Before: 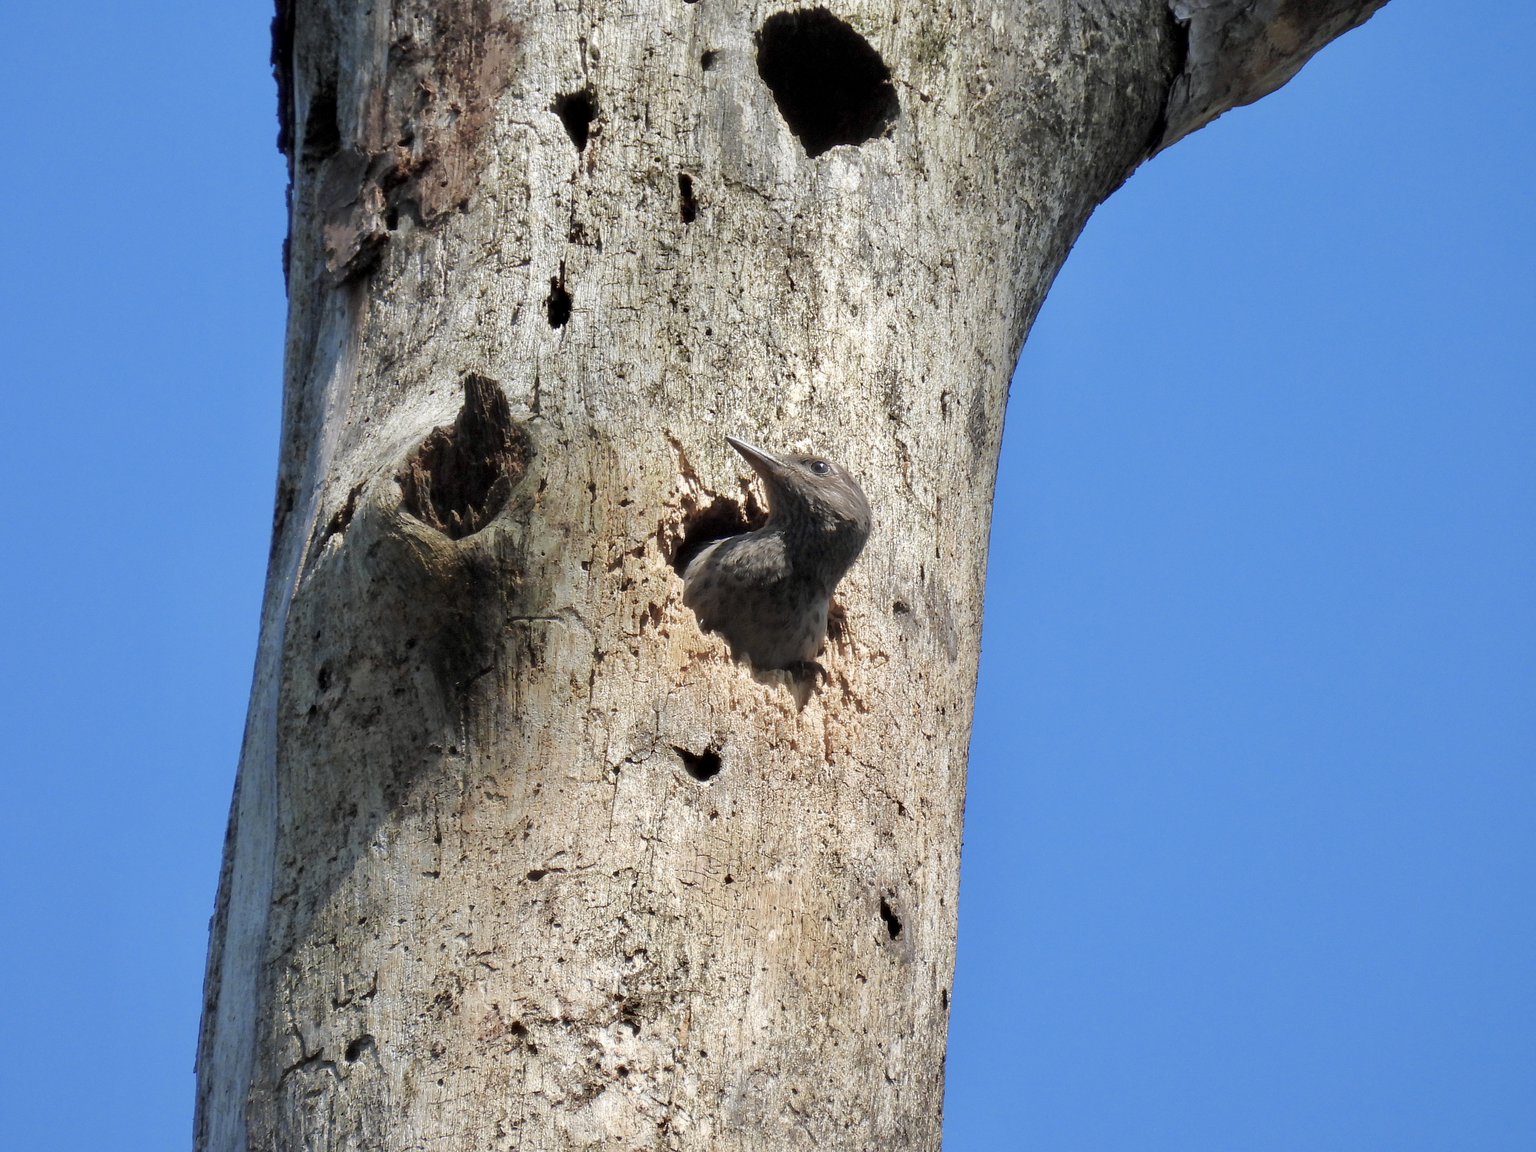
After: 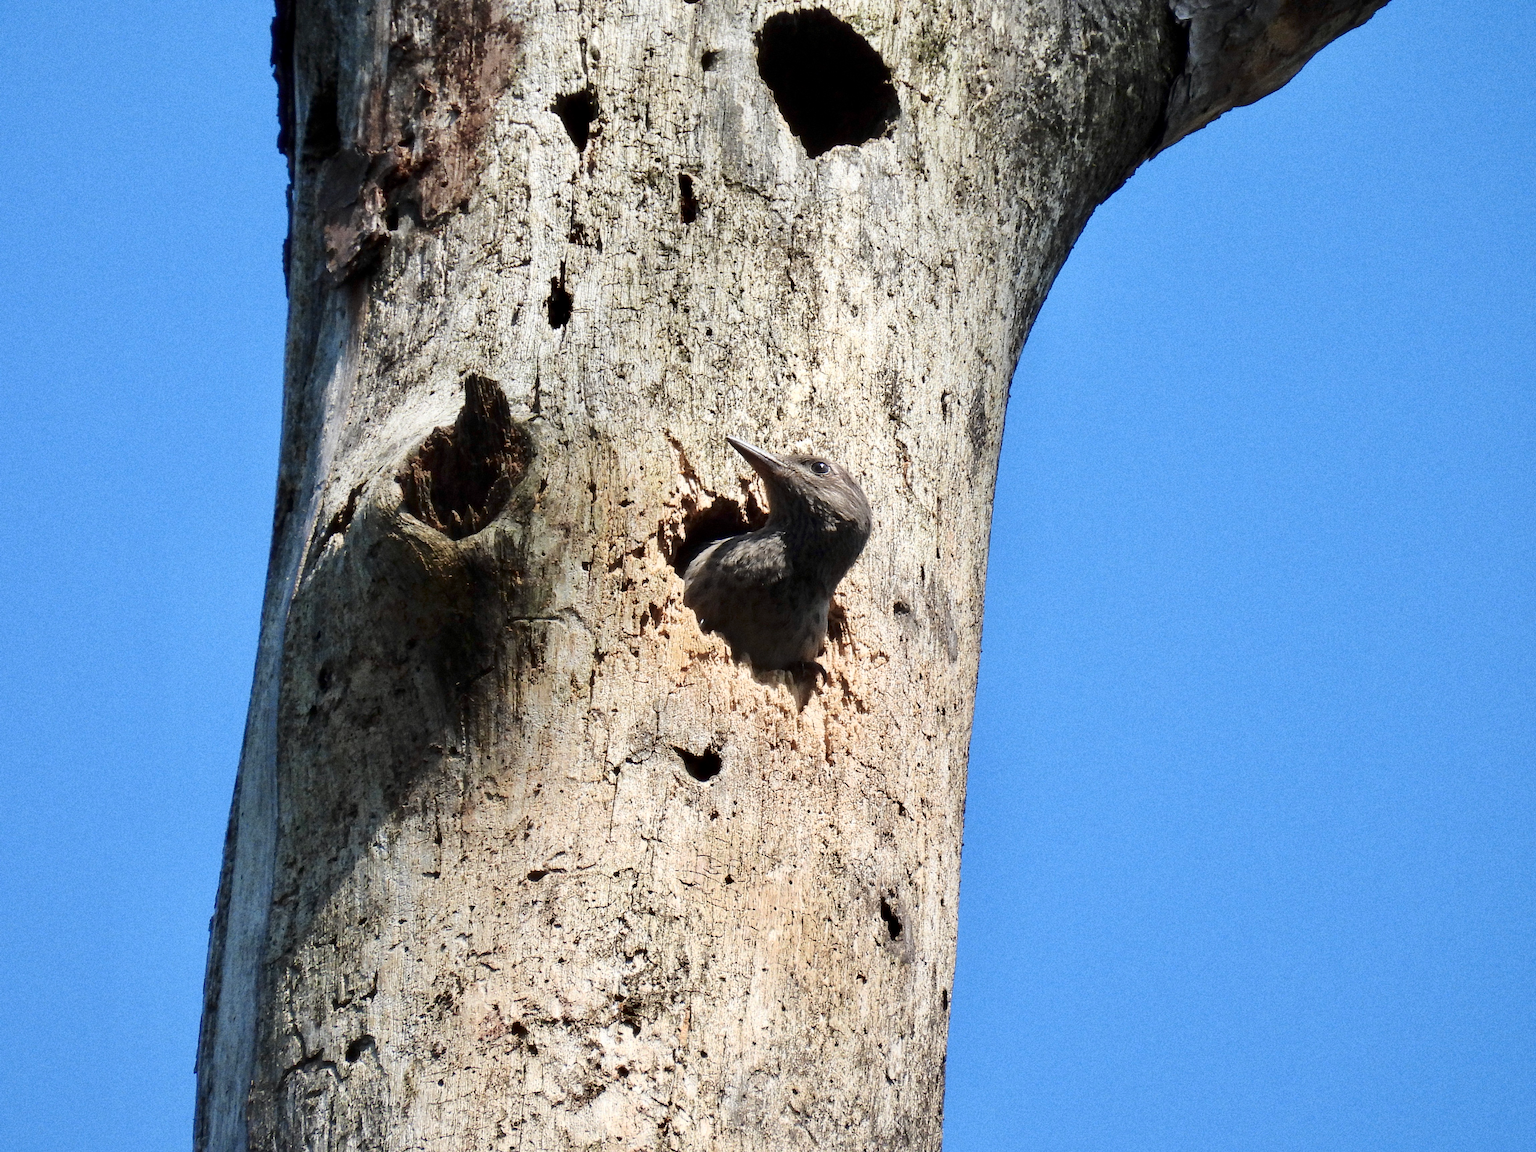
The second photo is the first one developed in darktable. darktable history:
grain: strength 26%
contrast brightness saturation: contrast 0.28
